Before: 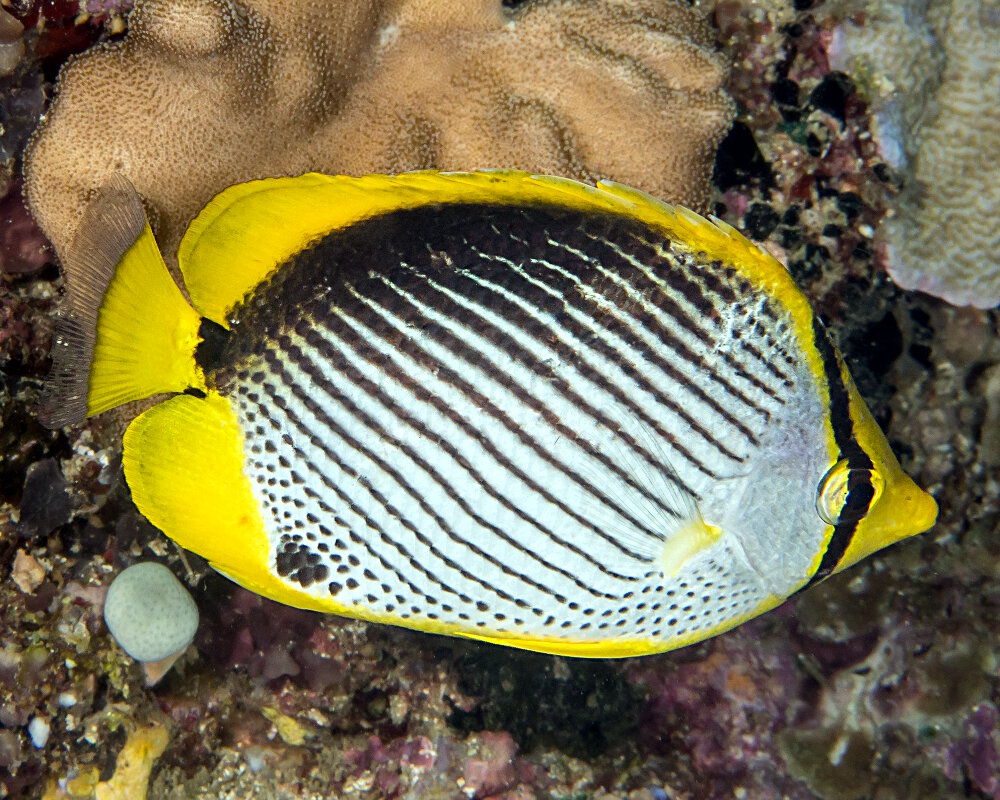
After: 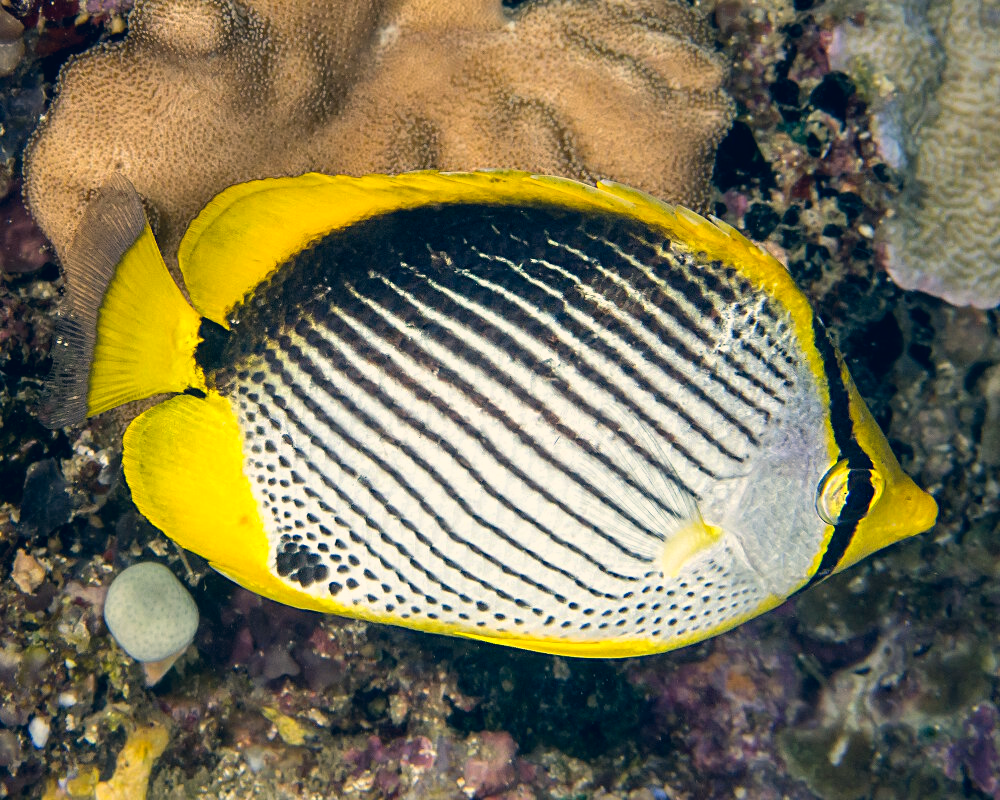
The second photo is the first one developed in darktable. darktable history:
color correction: highlights a* 10.36, highlights b* 13.91, shadows a* -9.66, shadows b* -14.97
